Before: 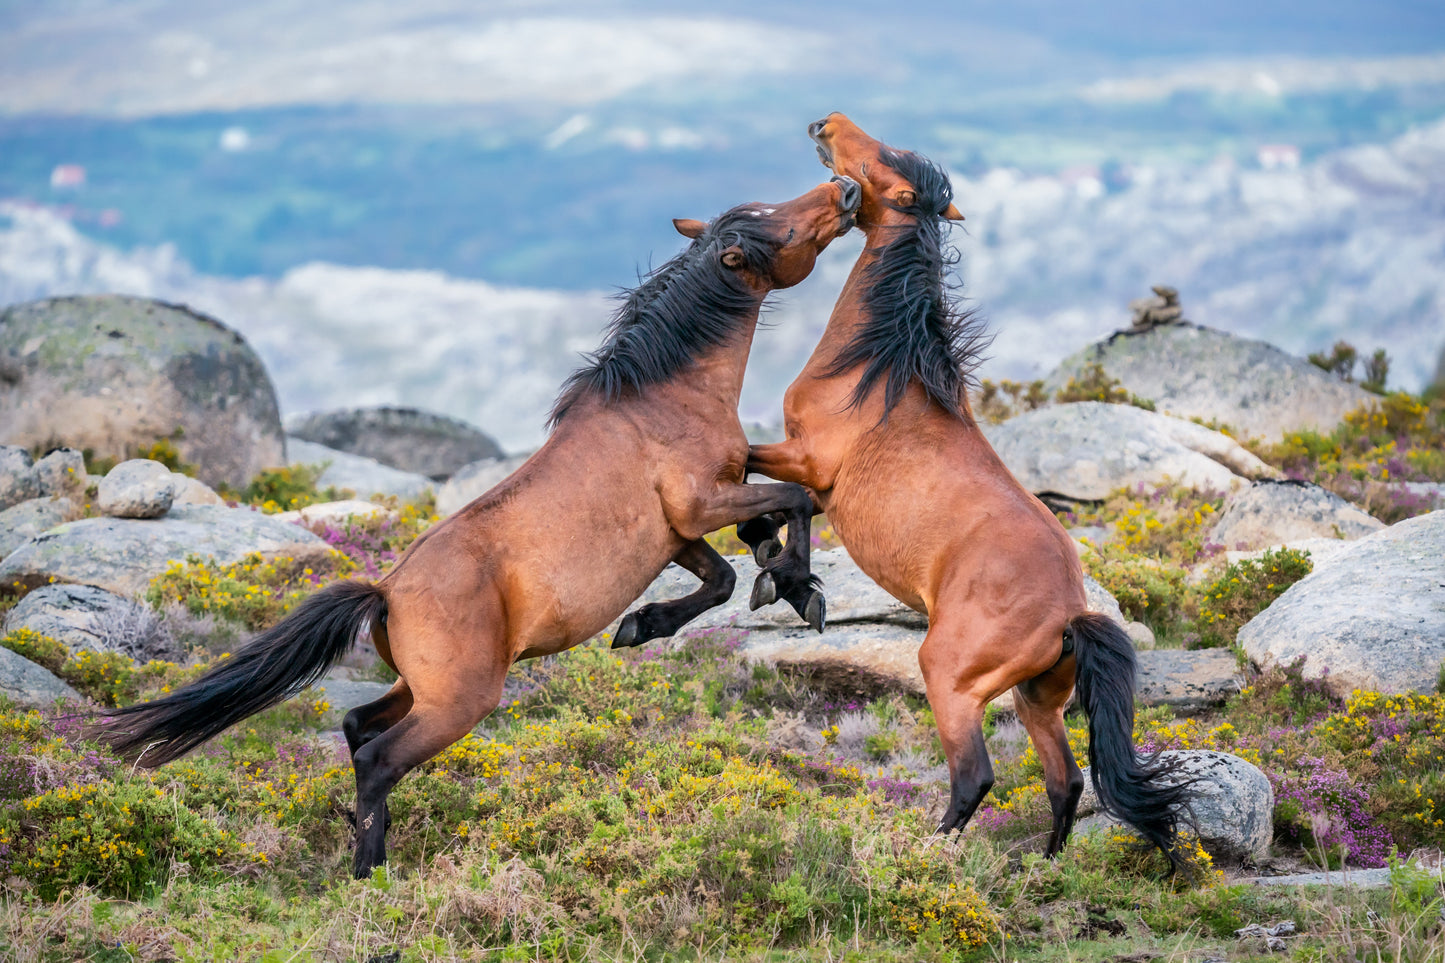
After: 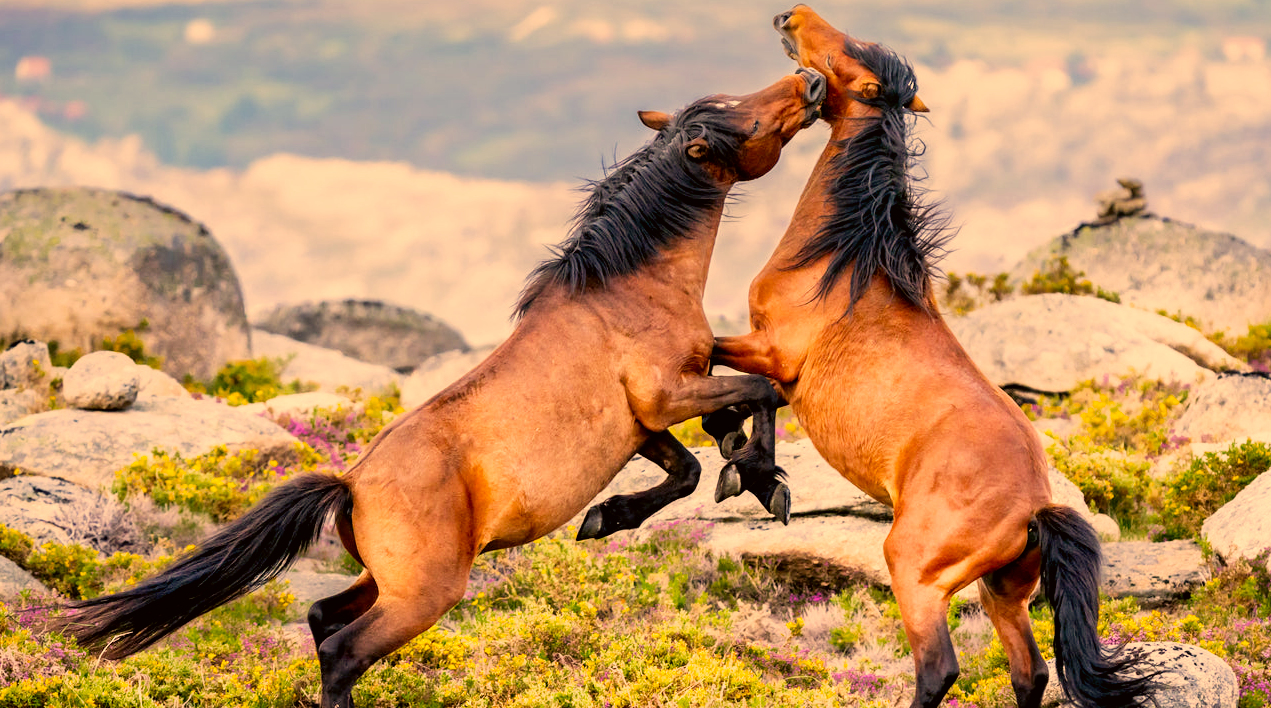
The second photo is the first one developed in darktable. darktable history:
crop and rotate: left 2.425%, top 11.305%, right 9.6%, bottom 15.08%
color correction: highlights a* 17.94, highlights b* 35.39, shadows a* 1.48, shadows b* 6.42, saturation 1.01
filmic rgb: middle gray luminance 12.74%, black relative exposure -10.13 EV, white relative exposure 3.47 EV, threshold 6 EV, target black luminance 0%, hardness 5.74, latitude 44.69%, contrast 1.221, highlights saturation mix 5%, shadows ↔ highlights balance 26.78%, add noise in highlights 0, preserve chrominance no, color science v3 (2019), use custom middle-gray values true, iterations of high-quality reconstruction 0, contrast in highlights soft, enable highlight reconstruction true
graduated density: on, module defaults
